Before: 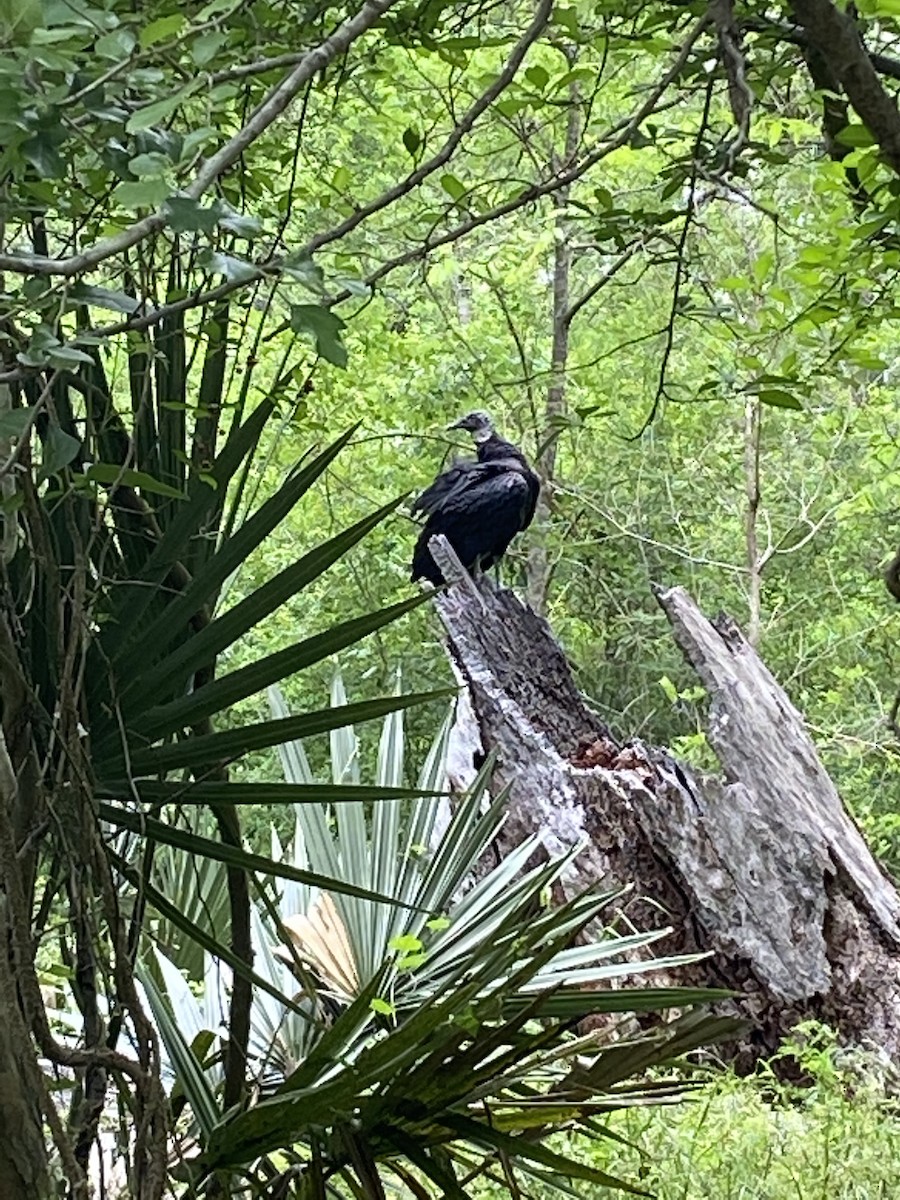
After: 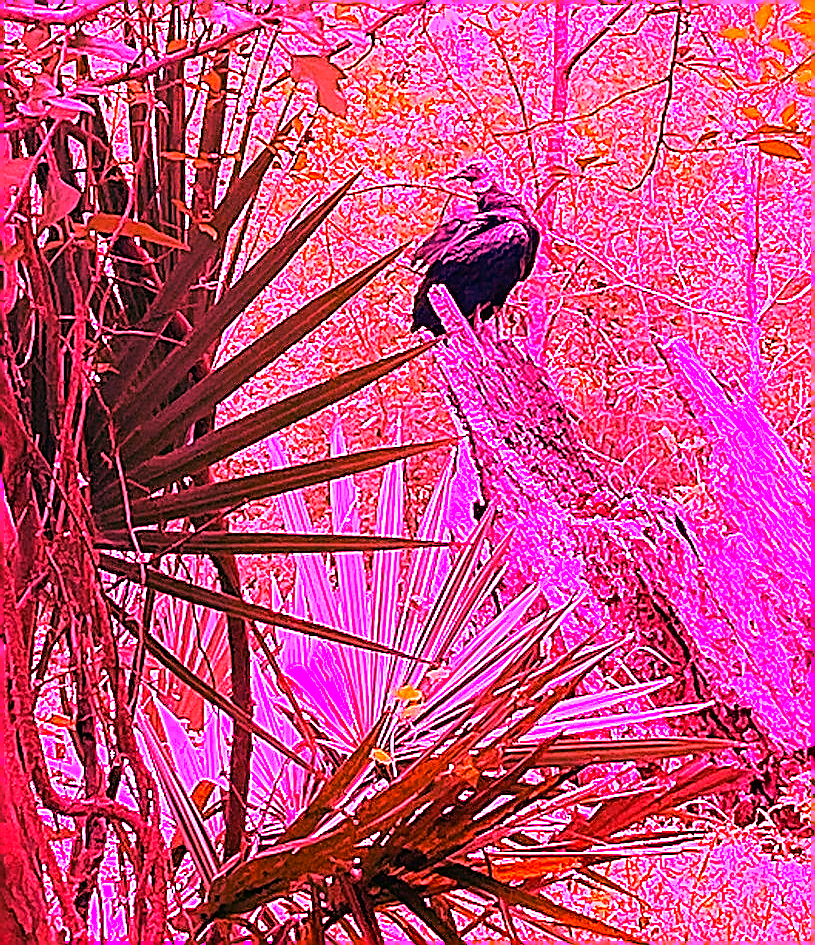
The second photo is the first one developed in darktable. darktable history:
crop: top 20.916%, right 9.437%, bottom 0.316%
white balance: red 4.26, blue 1.802
sharpen: radius 1.4, amount 1.25, threshold 0.7
